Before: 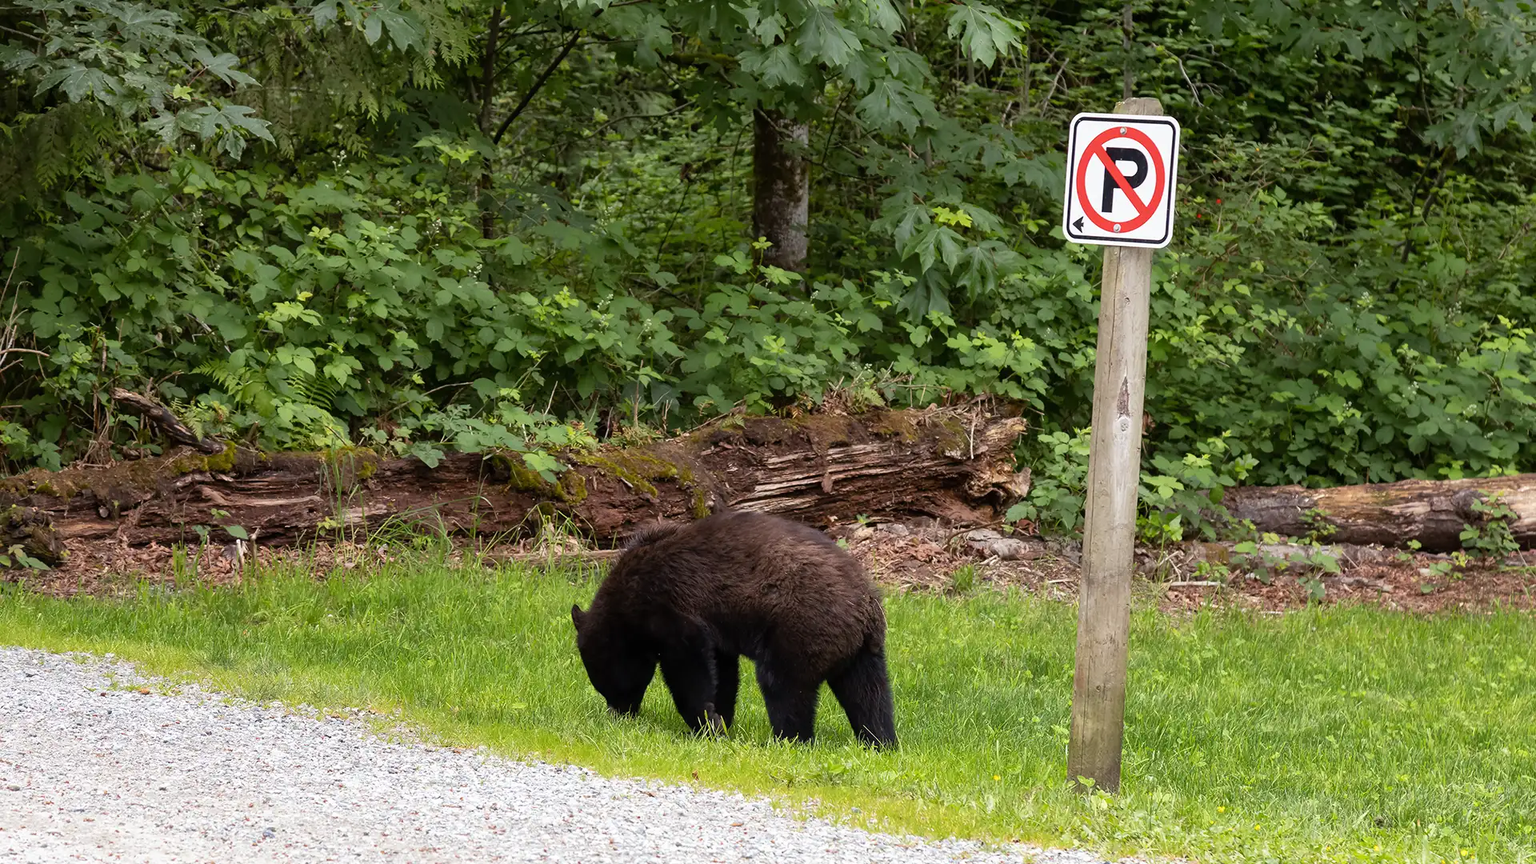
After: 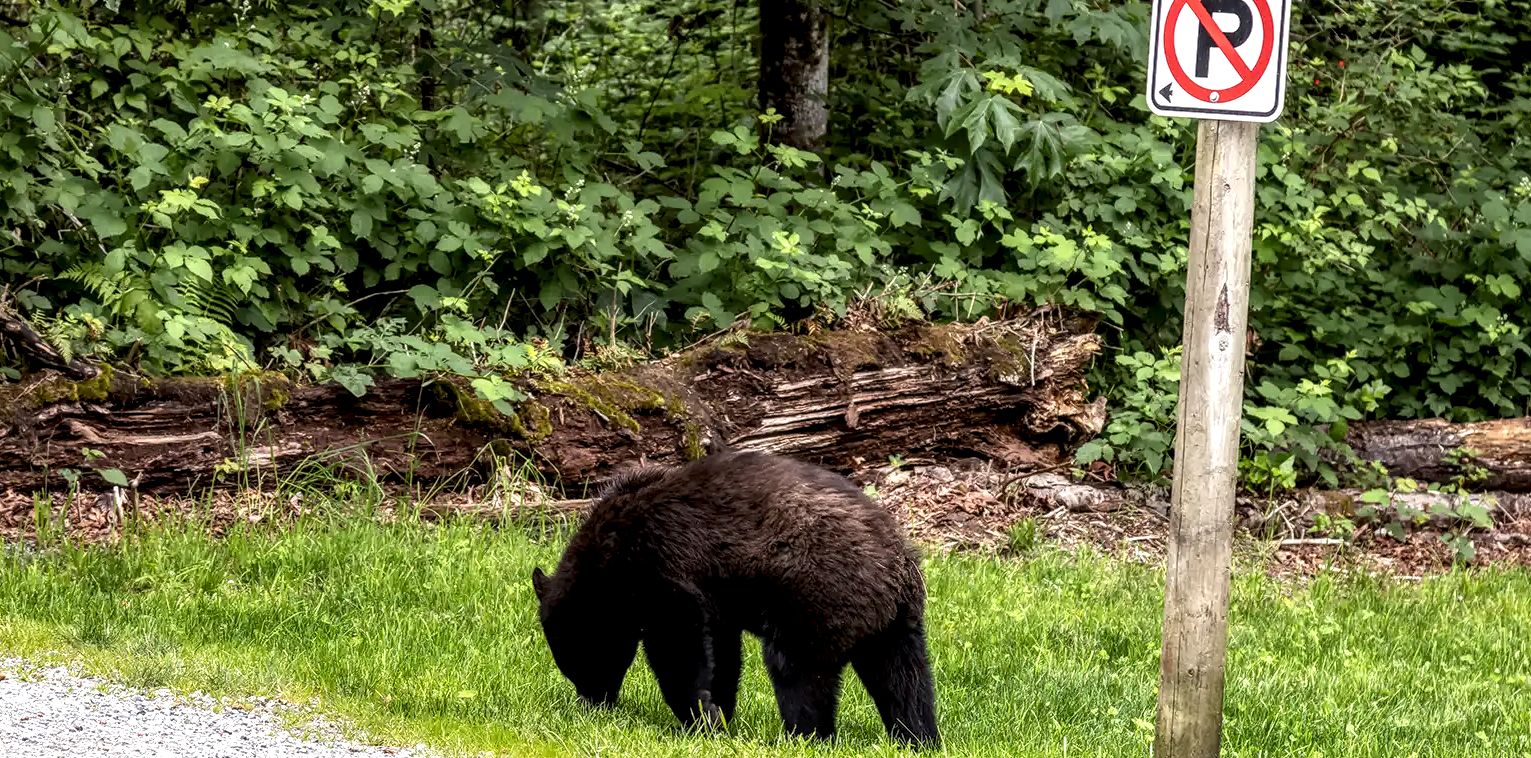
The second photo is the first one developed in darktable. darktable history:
crop: left 9.498%, top 17.426%, right 10.735%, bottom 12.365%
local contrast: highlights 8%, shadows 38%, detail 184%, midtone range 0.473
tone equalizer: -8 EV -0.429 EV, -7 EV -0.385 EV, -6 EV -0.297 EV, -5 EV -0.217 EV, -3 EV 0.209 EV, -2 EV 0.313 EV, -1 EV 0.407 EV, +0 EV 0.44 EV, edges refinement/feathering 500, mask exposure compensation -1.57 EV, preserve details guided filter
